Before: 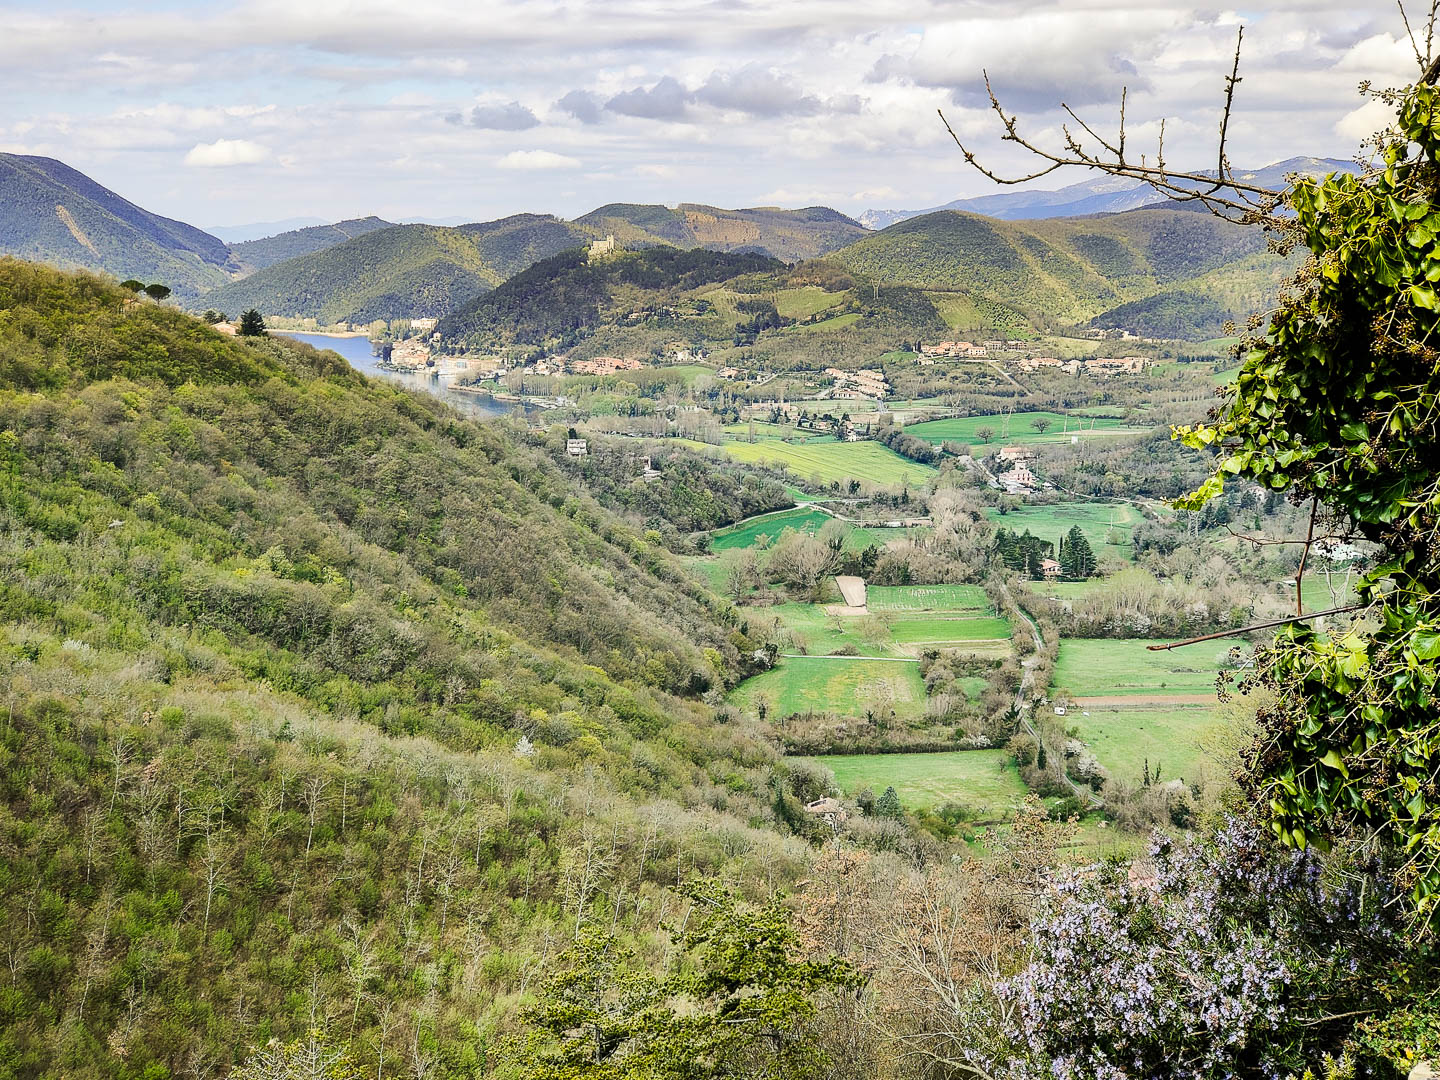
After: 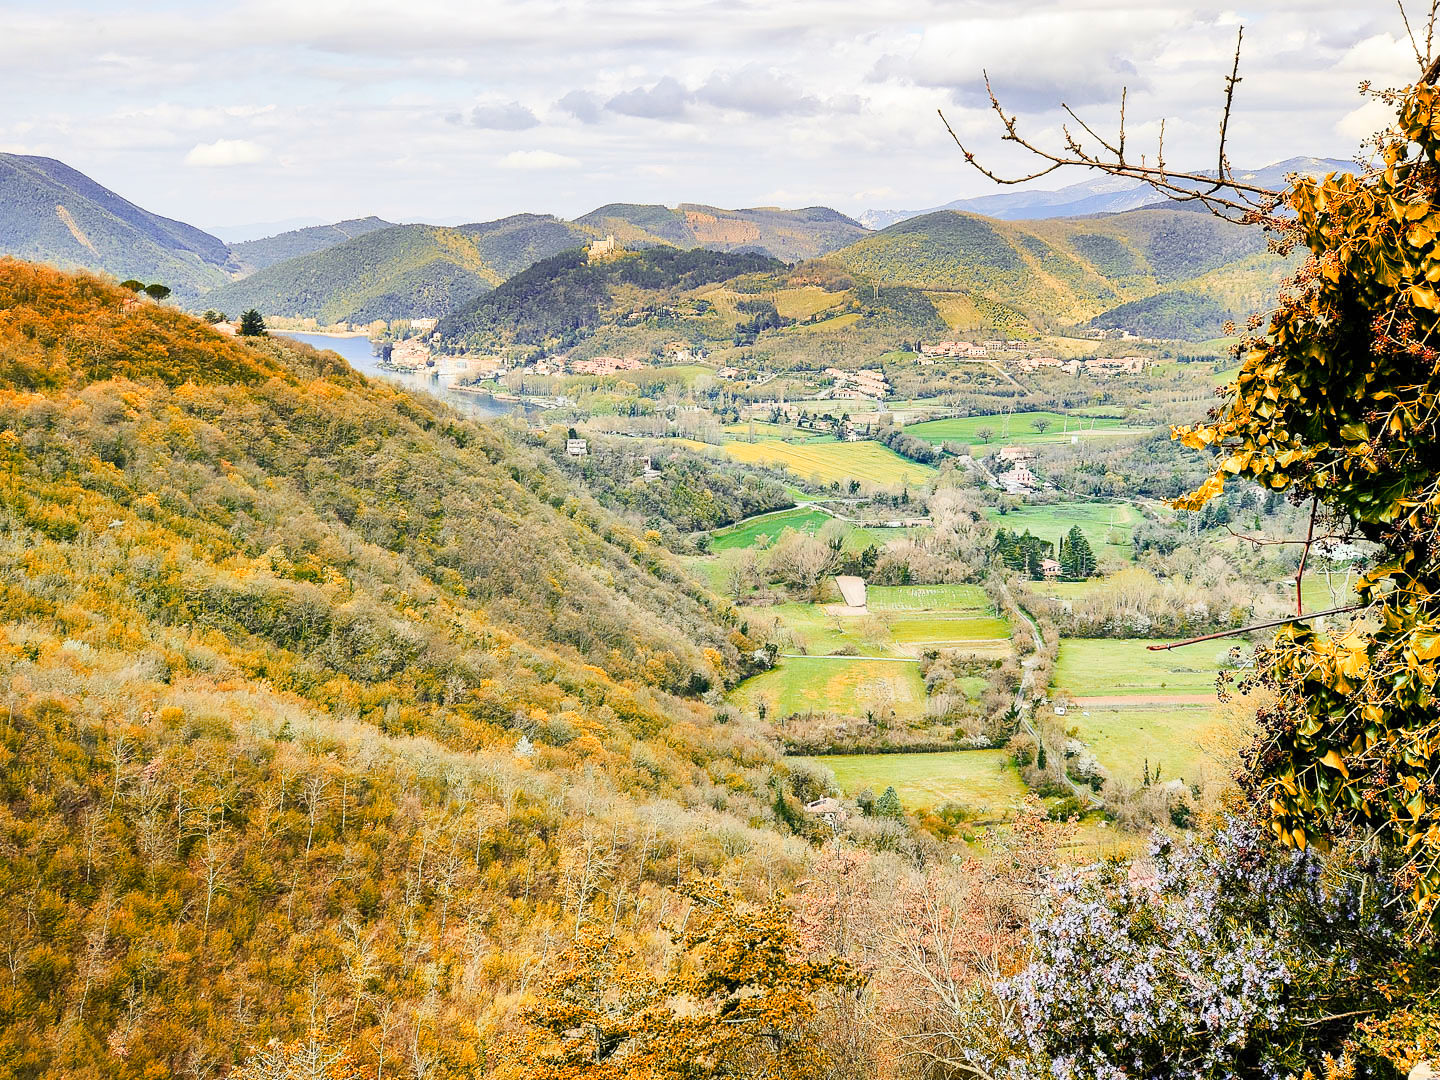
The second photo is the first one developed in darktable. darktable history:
color zones: curves: ch1 [(0.24, 0.634) (0.75, 0.5)]; ch2 [(0.253, 0.437) (0.745, 0.491)], mix 102.12%
tone curve: curves: ch0 [(0, 0) (0.003, 0.004) (0.011, 0.014) (0.025, 0.032) (0.044, 0.057) (0.069, 0.089) (0.1, 0.128) (0.136, 0.174) (0.177, 0.227) (0.224, 0.287) (0.277, 0.354) (0.335, 0.427) (0.399, 0.507) (0.468, 0.582) (0.543, 0.653) (0.623, 0.726) (0.709, 0.799) (0.801, 0.876) (0.898, 0.937) (1, 1)], preserve colors none
